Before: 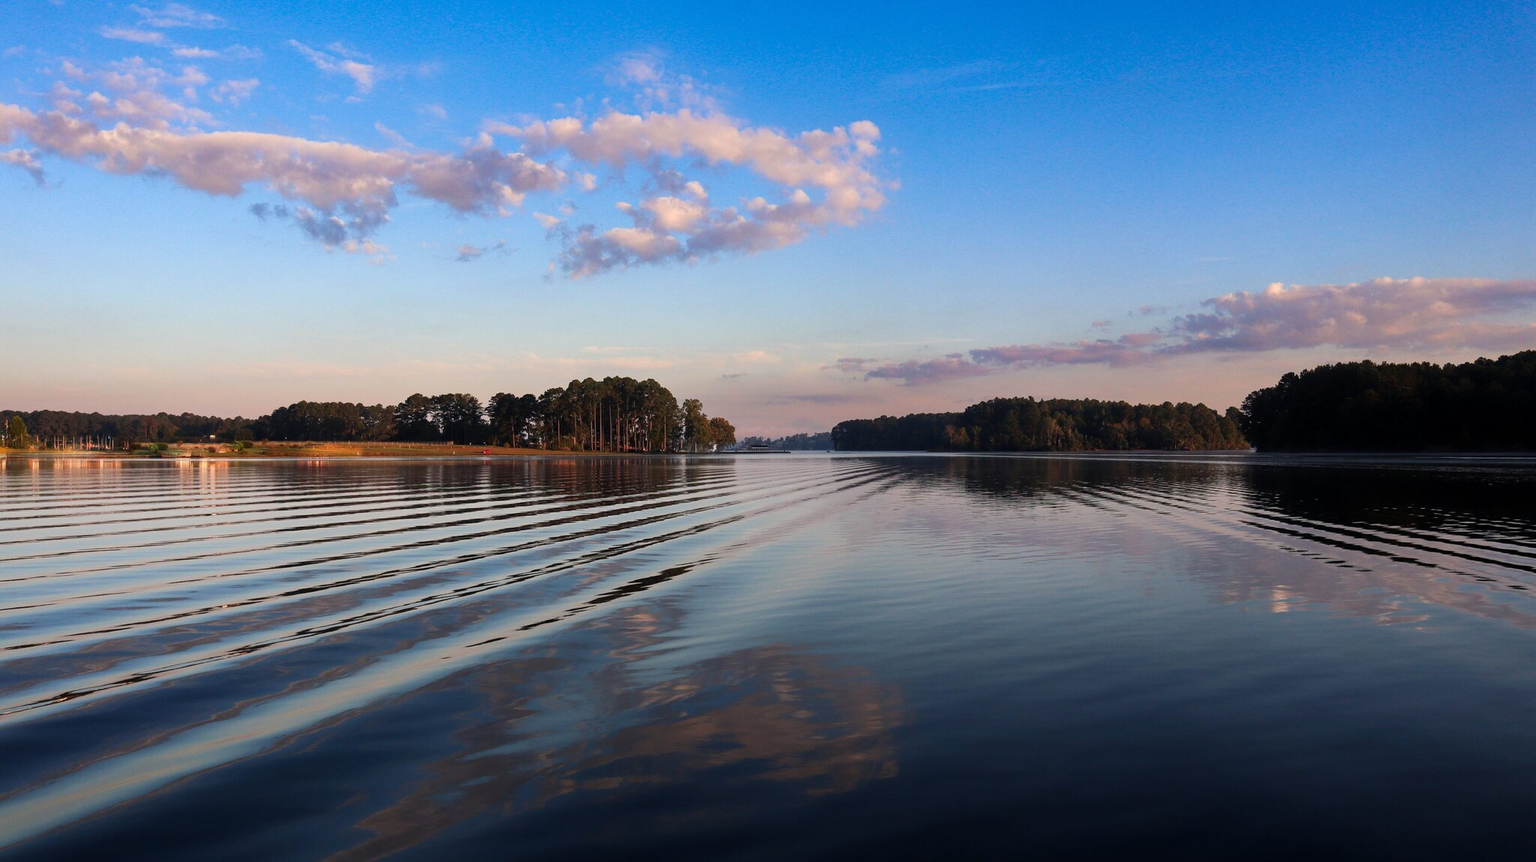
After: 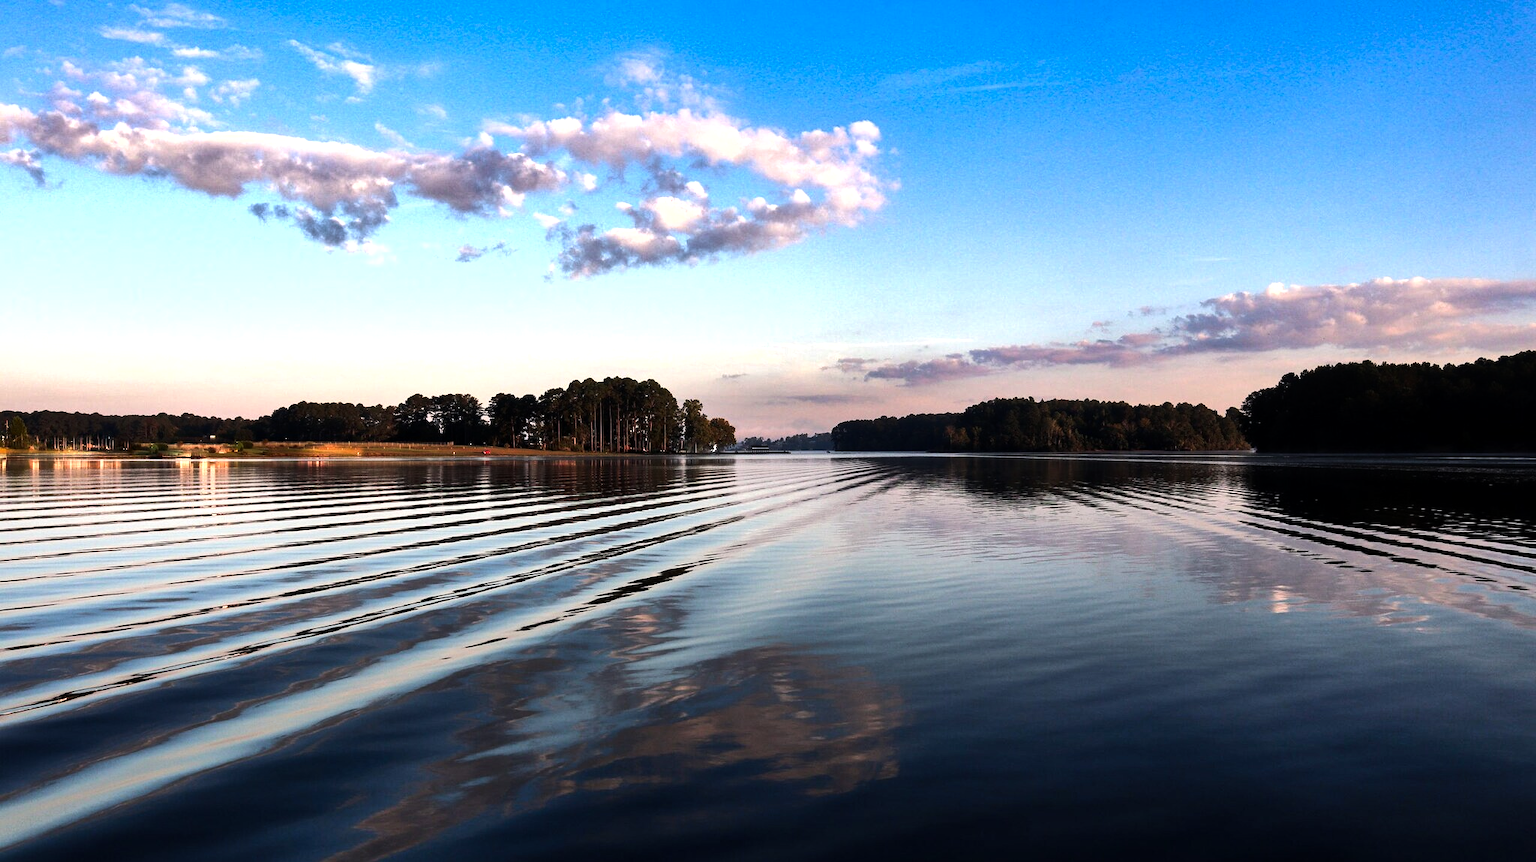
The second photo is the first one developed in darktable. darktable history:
local contrast: mode bilateral grid, contrast 20, coarseness 50, detail 120%, midtone range 0.2
tone equalizer: -8 EV -1.08 EV, -7 EV -1.01 EV, -6 EV -0.867 EV, -5 EV -0.578 EV, -3 EV 0.578 EV, -2 EV 0.867 EV, -1 EV 1.01 EV, +0 EV 1.08 EV, edges refinement/feathering 500, mask exposure compensation -1.57 EV, preserve details no
shadows and highlights: highlights color adjustment 0%, soften with gaussian
